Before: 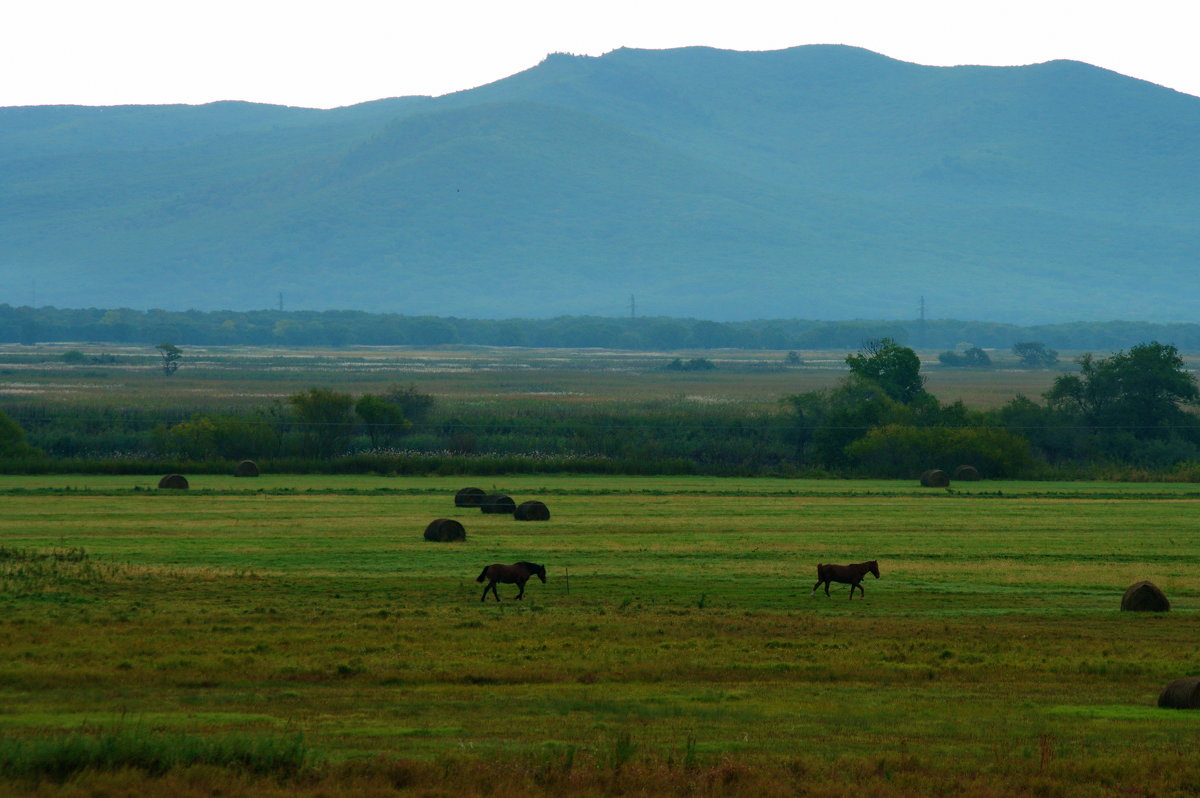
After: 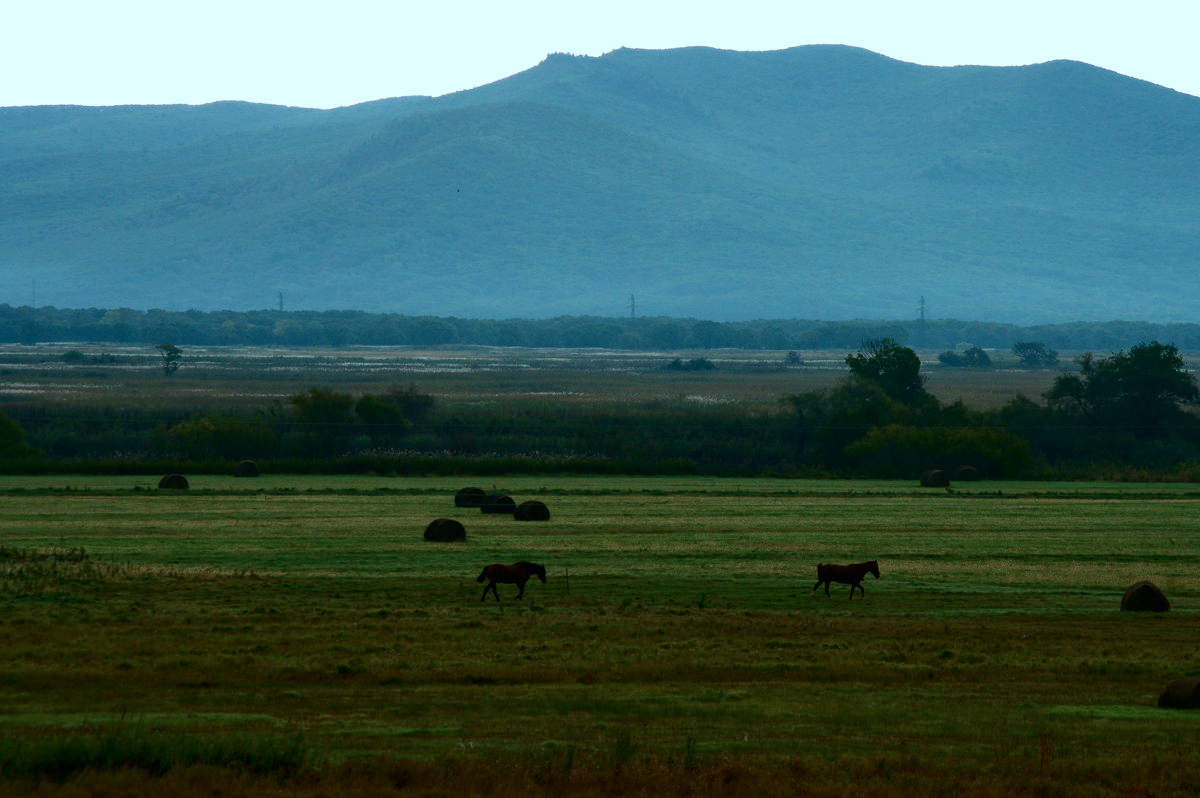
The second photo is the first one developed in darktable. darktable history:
contrast brightness saturation: contrast 0.2, brightness -0.11, saturation 0.1
color correction: highlights a* -12.64, highlights b* -18.1, saturation 0.7
